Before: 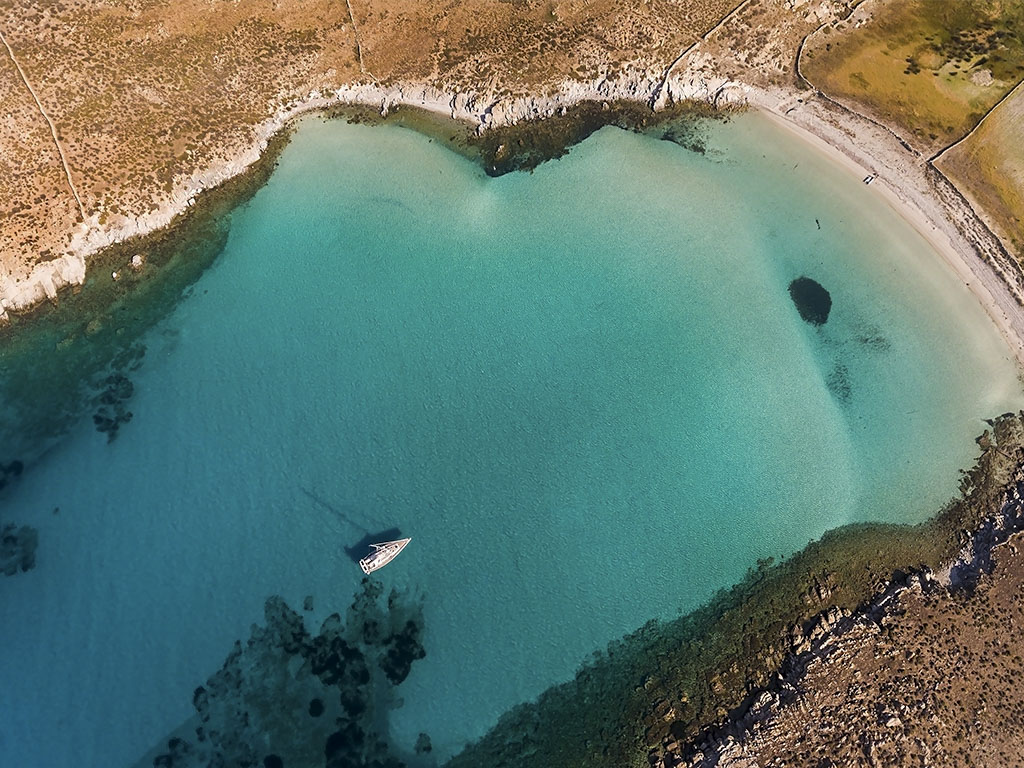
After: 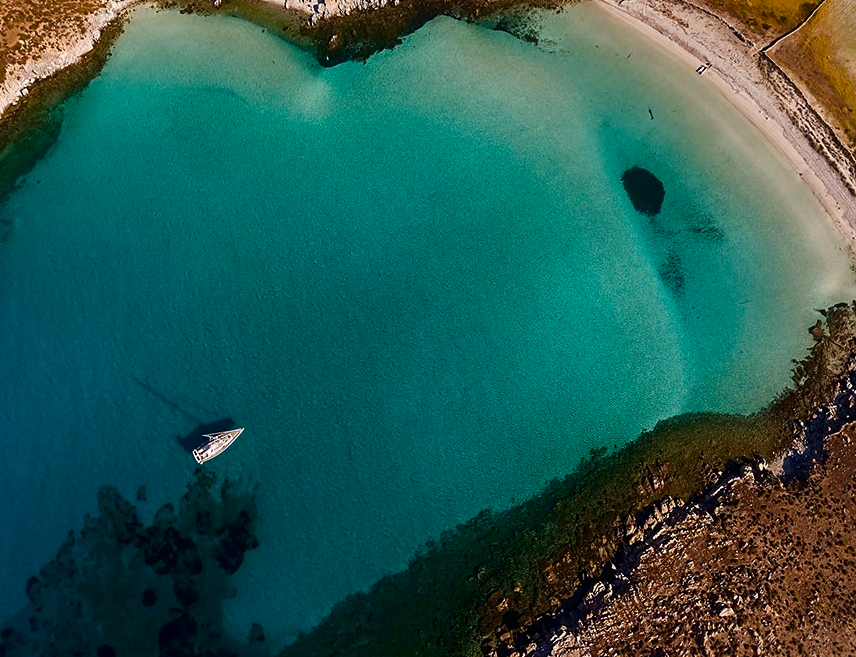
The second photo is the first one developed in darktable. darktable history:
contrast brightness saturation: contrast 0.096, brightness -0.261, saturation 0.144
crop: left 16.326%, top 14.338%
